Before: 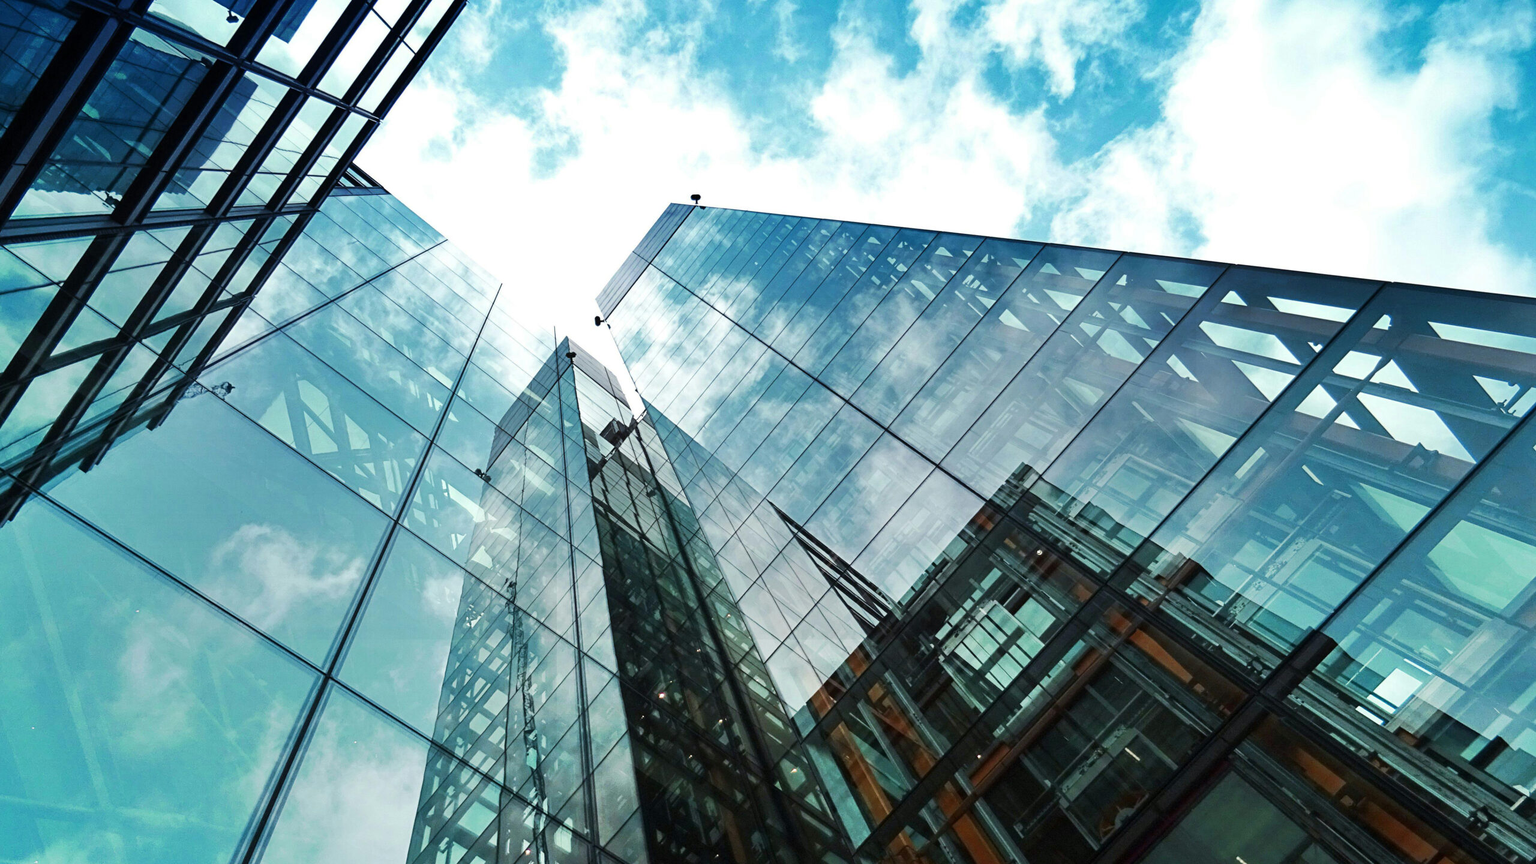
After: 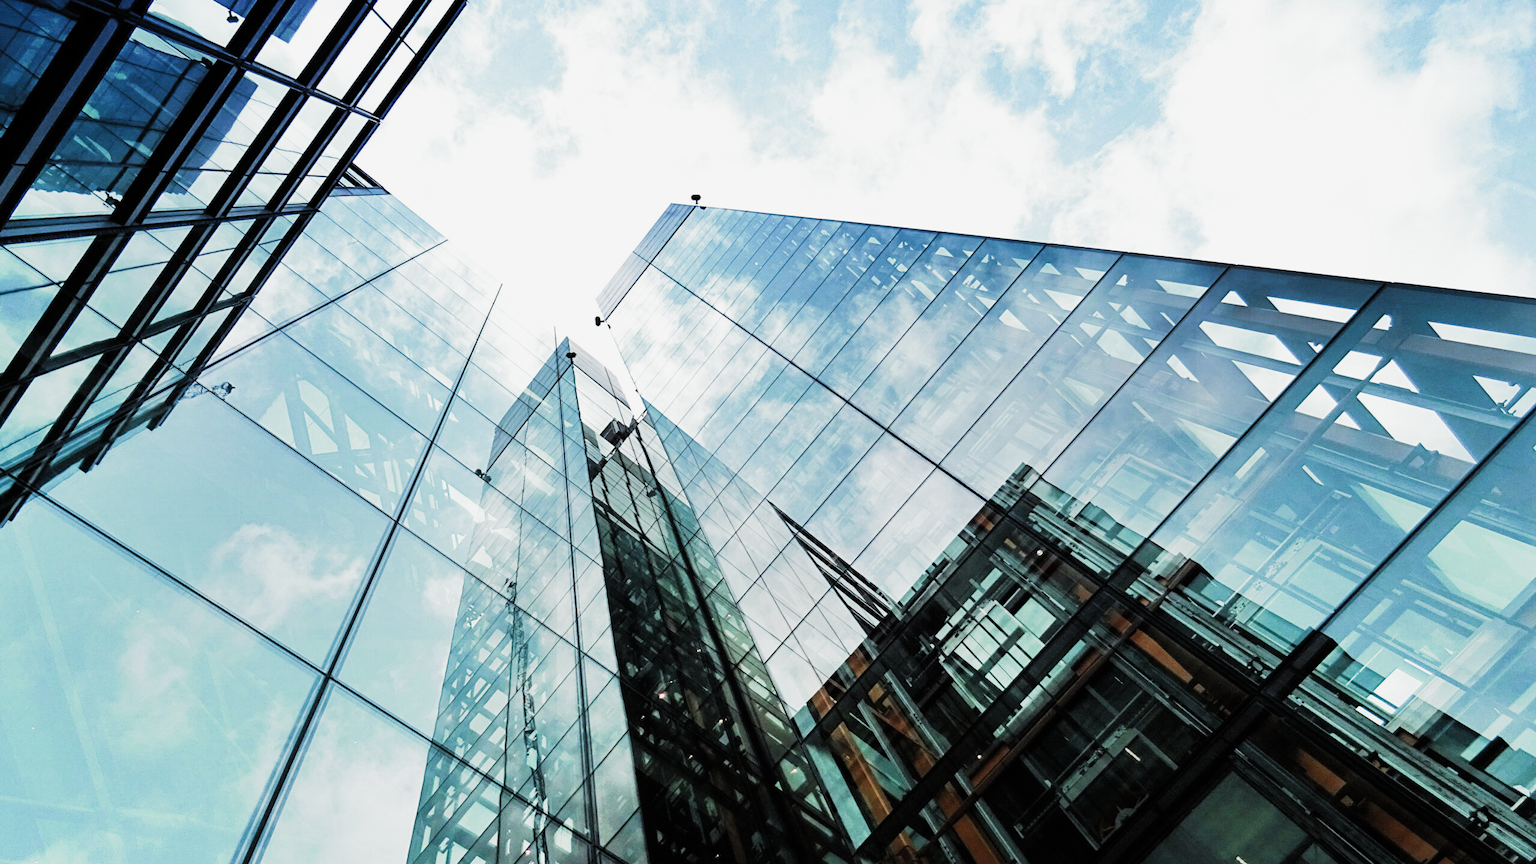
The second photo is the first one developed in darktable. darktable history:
filmic rgb: black relative exposure -8.01 EV, white relative exposure 3.85 EV, hardness 4.31, color science v5 (2021), contrast in shadows safe, contrast in highlights safe
tone equalizer: -8 EV -1.09 EV, -7 EV -1.03 EV, -6 EV -0.861 EV, -5 EV -0.597 EV, -3 EV 0.546 EV, -2 EV 0.874 EV, -1 EV 0.988 EV, +0 EV 1.06 EV
